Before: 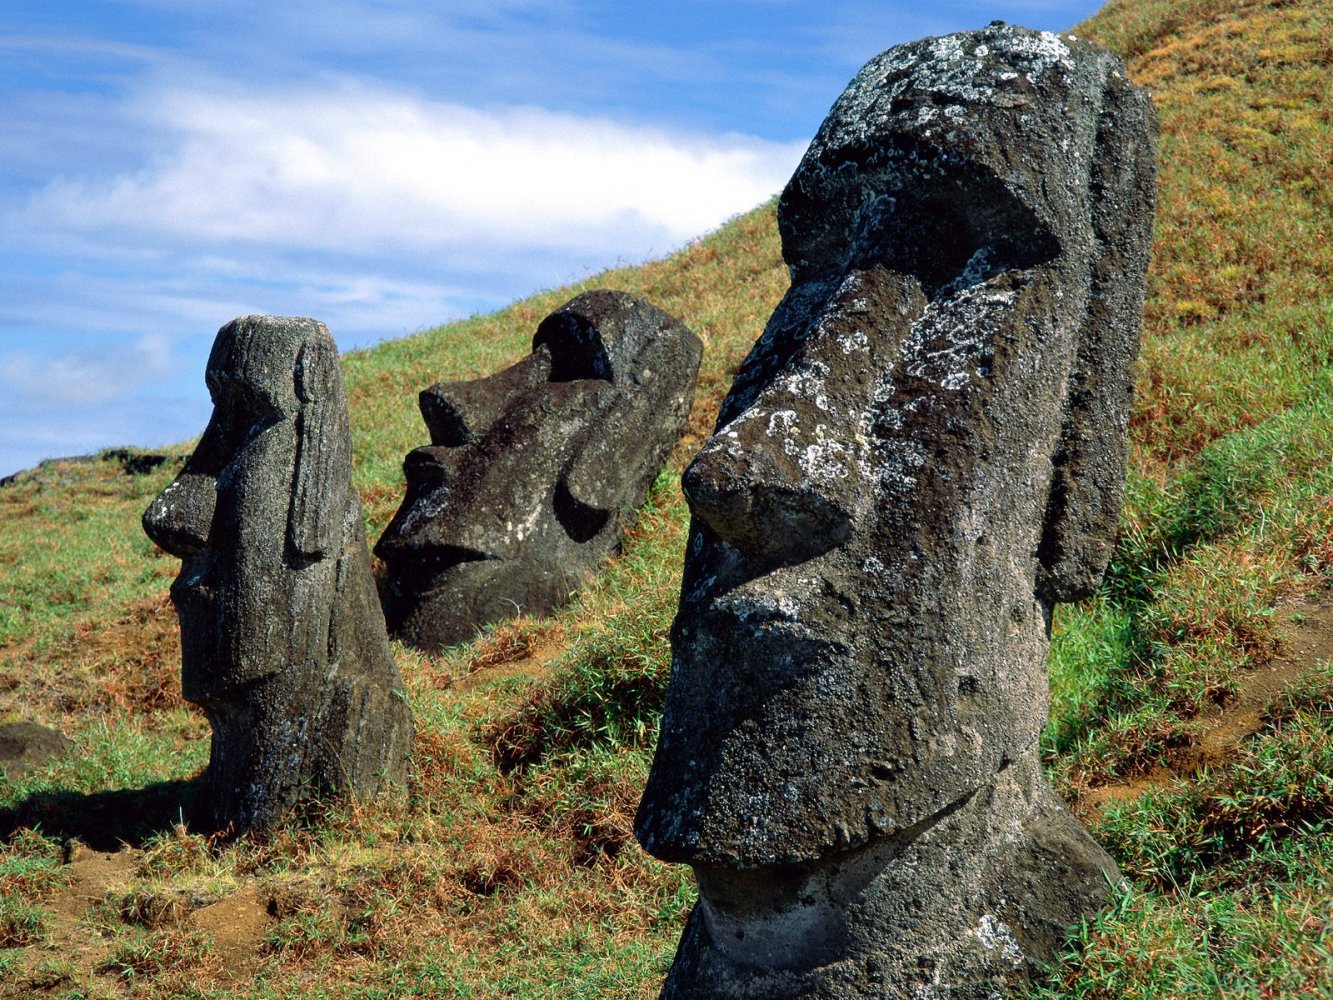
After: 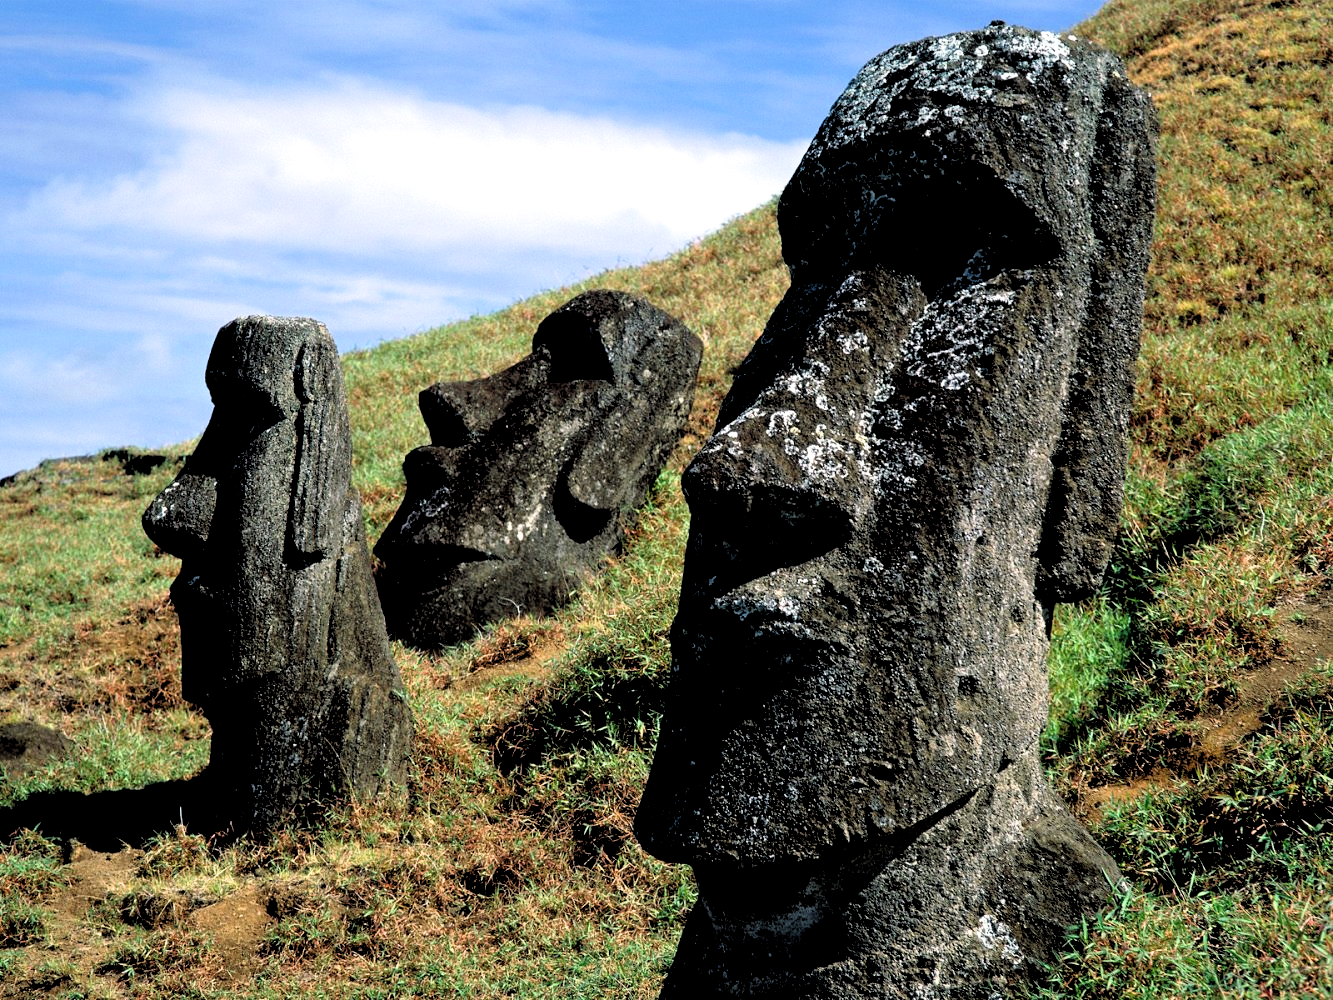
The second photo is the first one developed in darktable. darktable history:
filmic rgb: white relative exposure 2.45 EV, hardness 6.33
rgb levels: levels [[0.029, 0.461, 0.922], [0, 0.5, 1], [0, 0.5, 1]]
tone equalizer: on, module defaults
